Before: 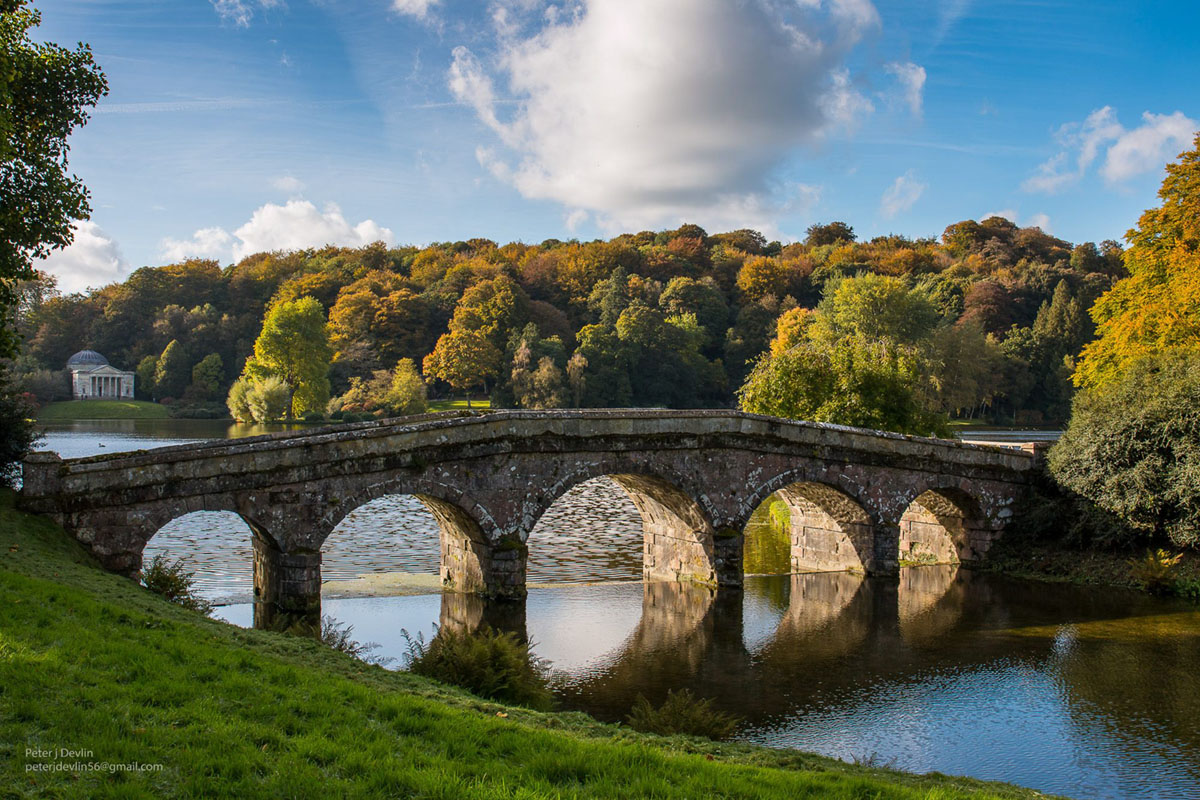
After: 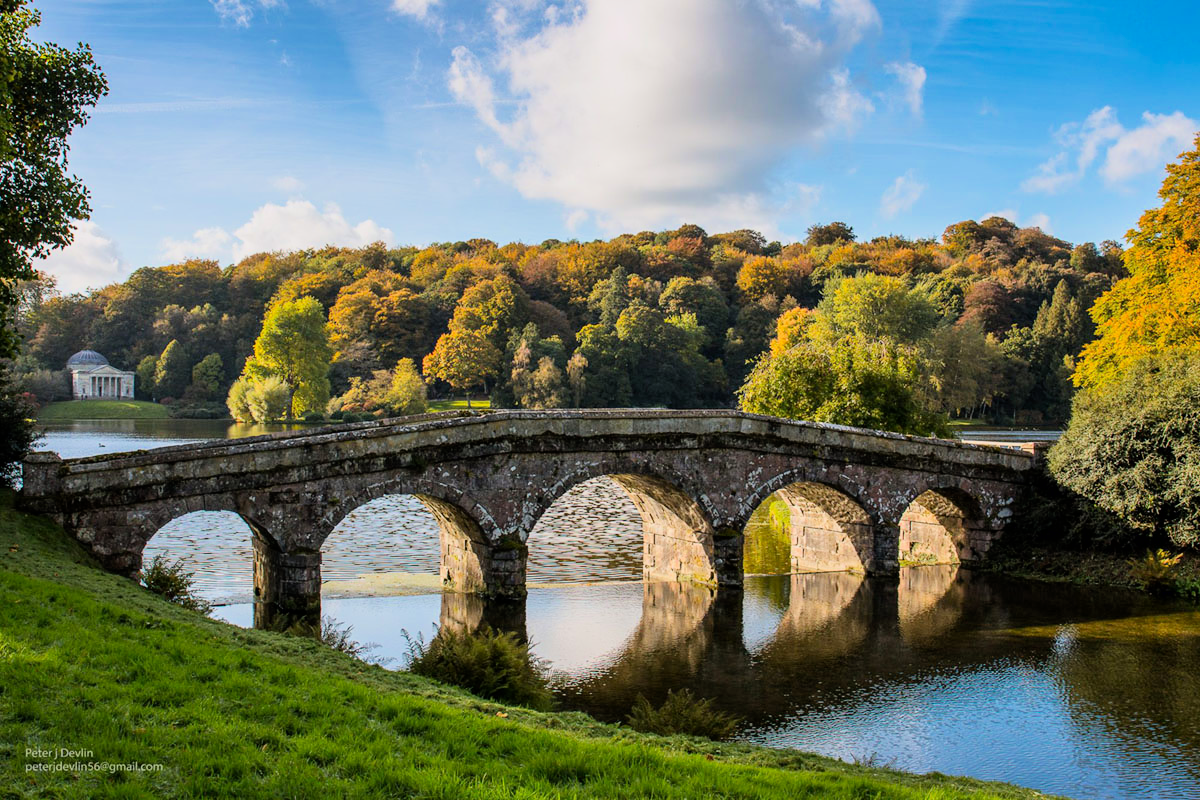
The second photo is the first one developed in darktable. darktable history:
filmic rgb: black relative exposure -7.82 EV, white relative exposure 4.29 EV, hardness 3.86, color science v6 (2022)
exposure: exposure 0.6 EV, compensate highlight preservation false
contrast brightness saturation: contrast 0.1, brightness 0.03, saturation 0.09
